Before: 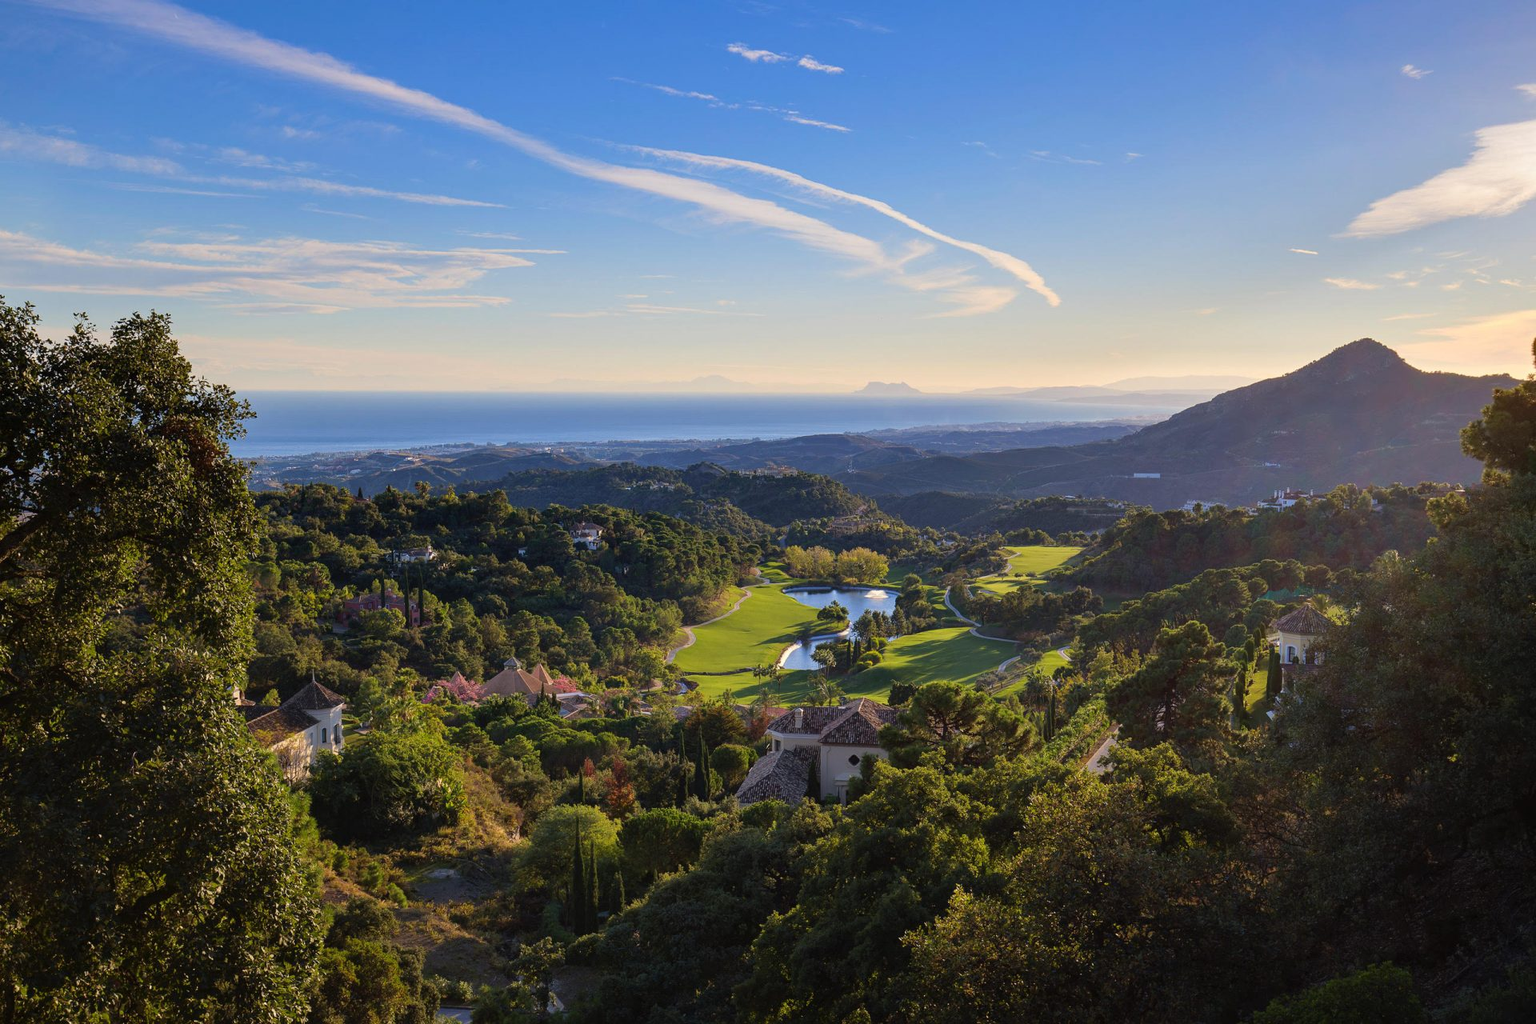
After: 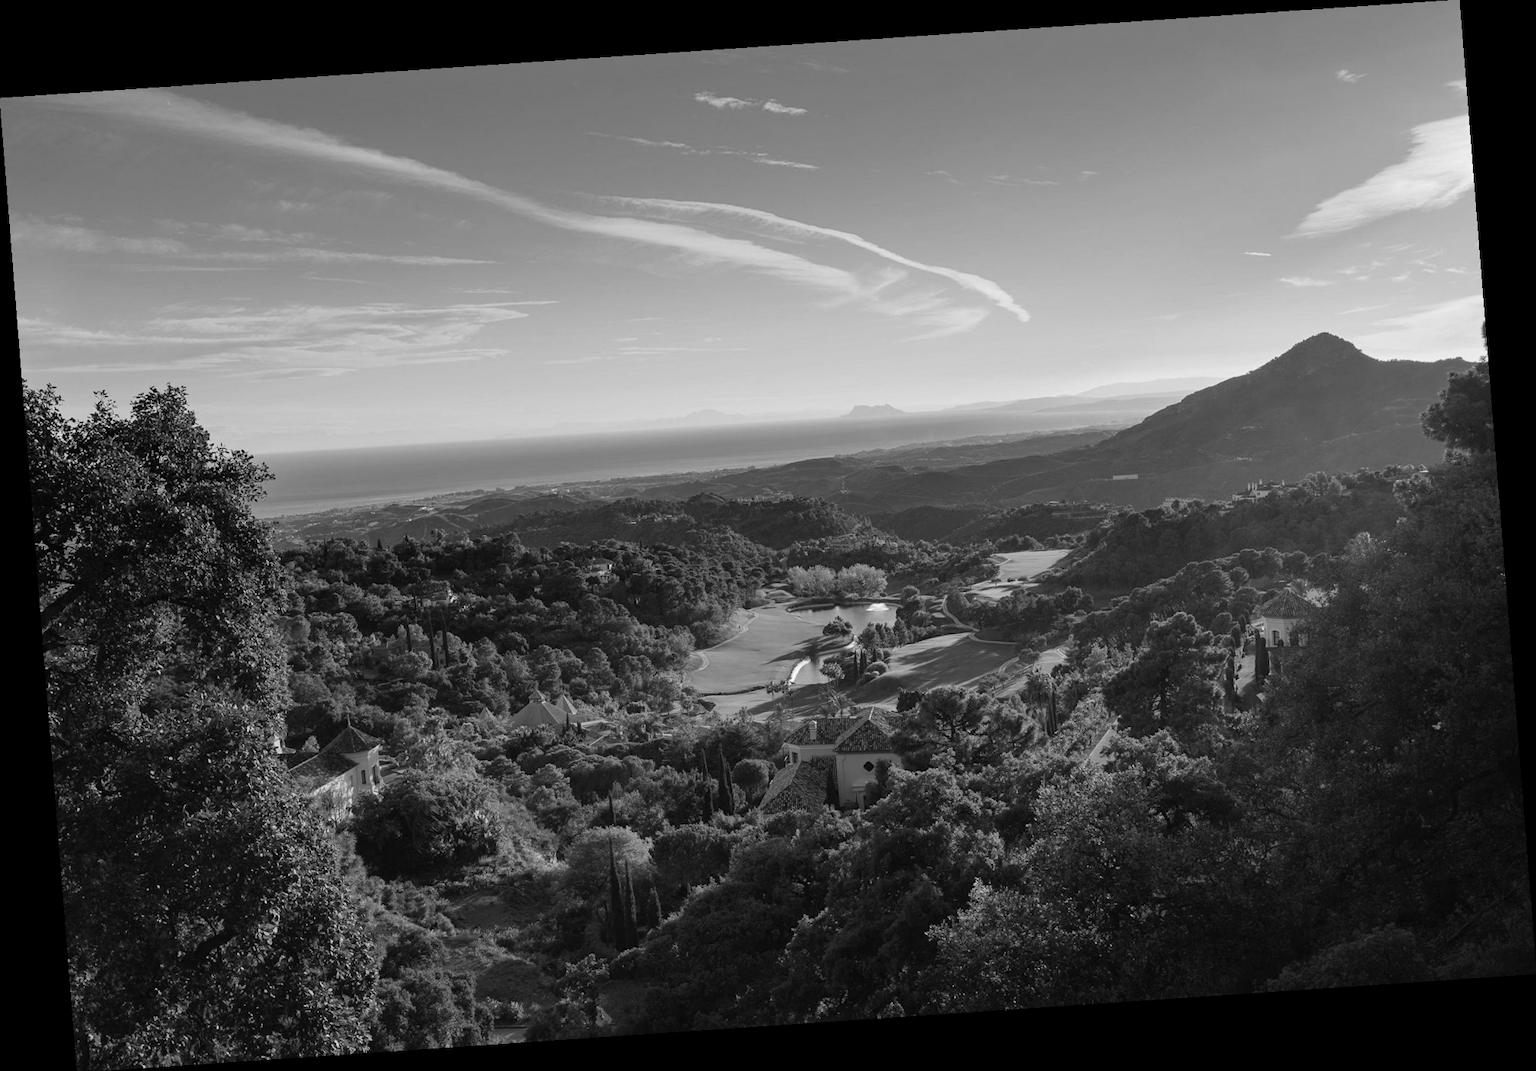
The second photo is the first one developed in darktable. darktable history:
white balance: emerald 1
monochrome: a -6.99, b 35.61, size 1.4
rotate and perspective: rotation -4.2°, shear 0.006, automatic cropping off
